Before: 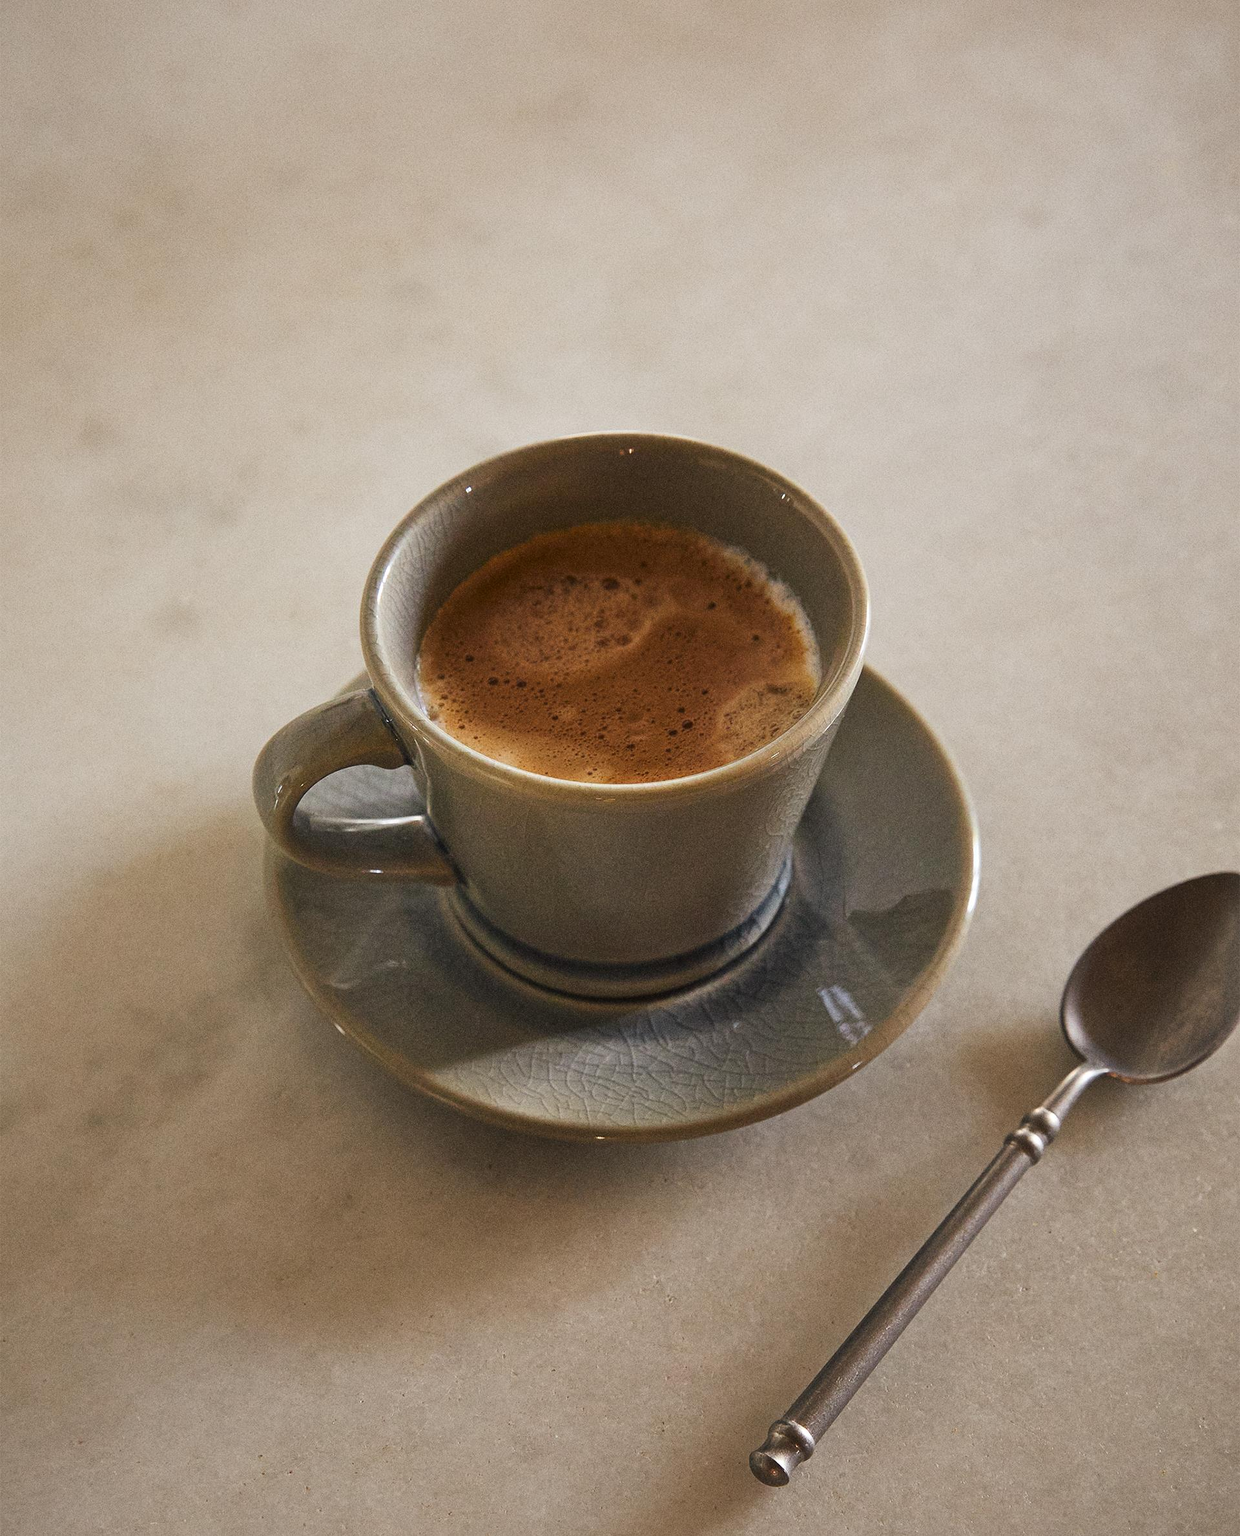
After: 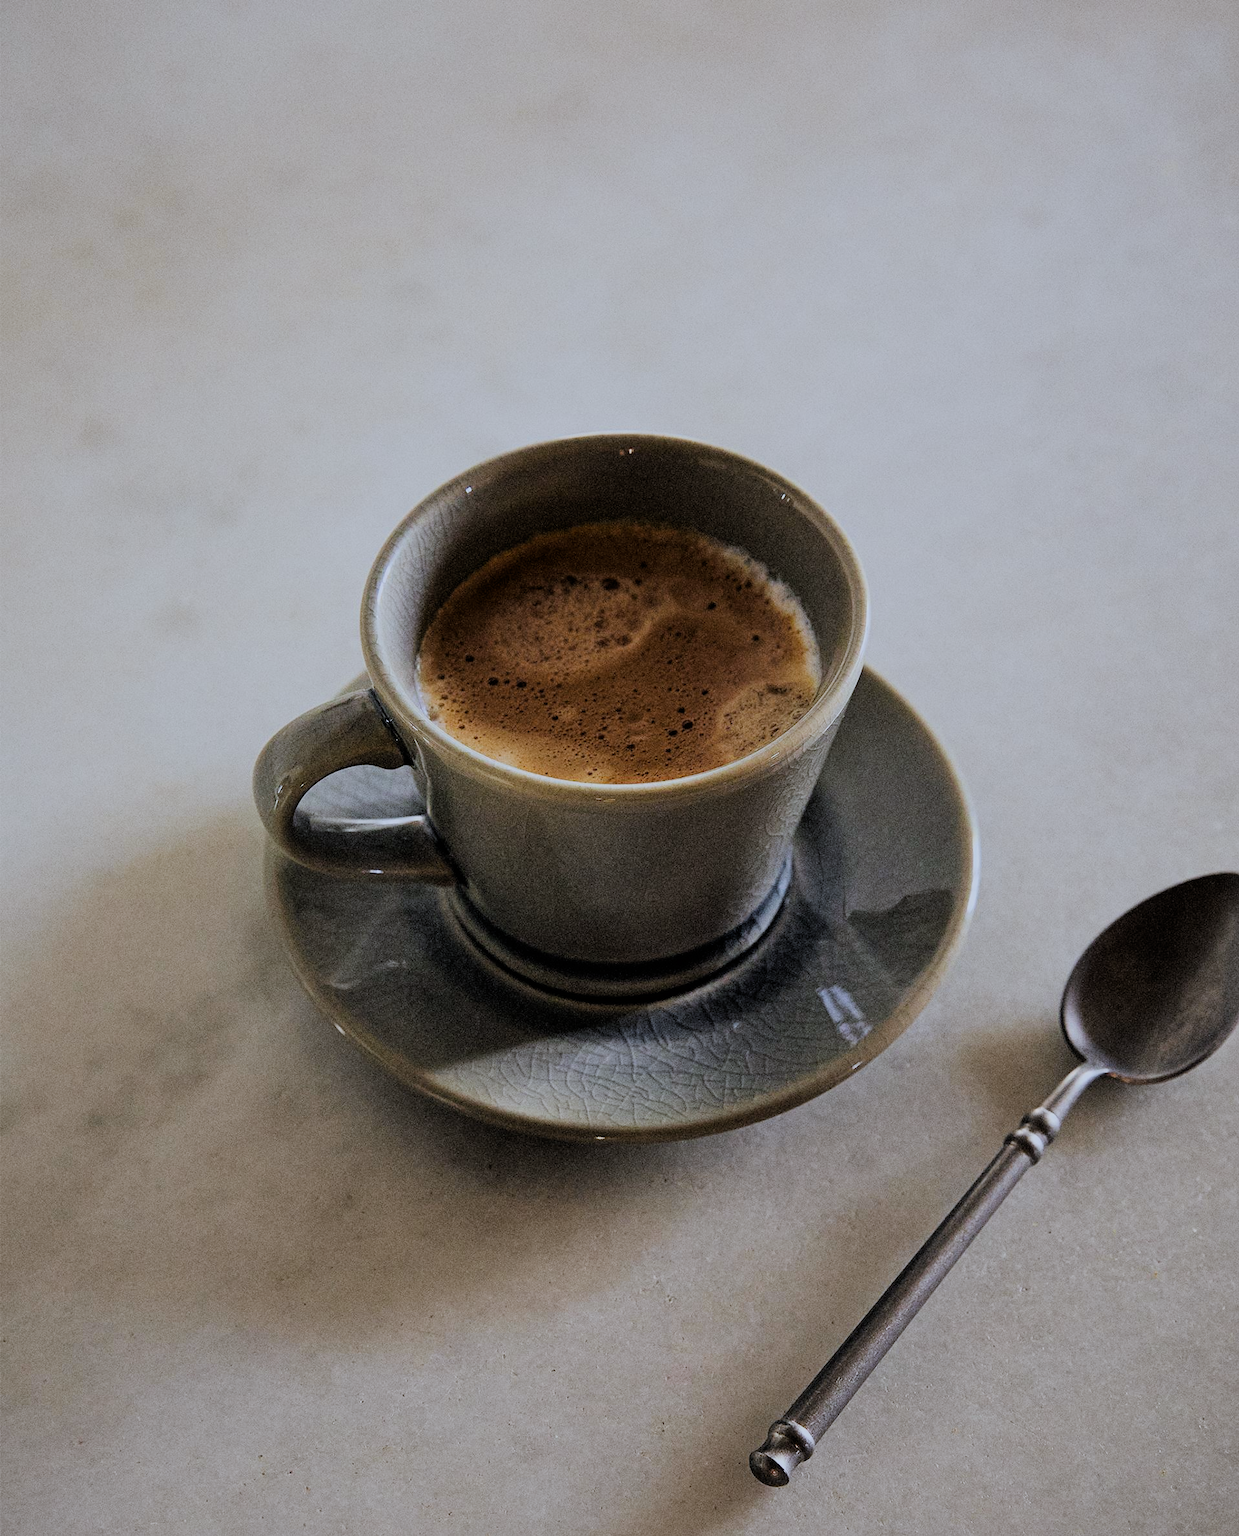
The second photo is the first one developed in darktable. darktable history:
filmic rgb: black relative exposure -4.14 EV, white relative exposure 5.1 EV, hardness 2.11, contrast 1.165
white balance: red 0.926, green 1.003, blue 1.133
